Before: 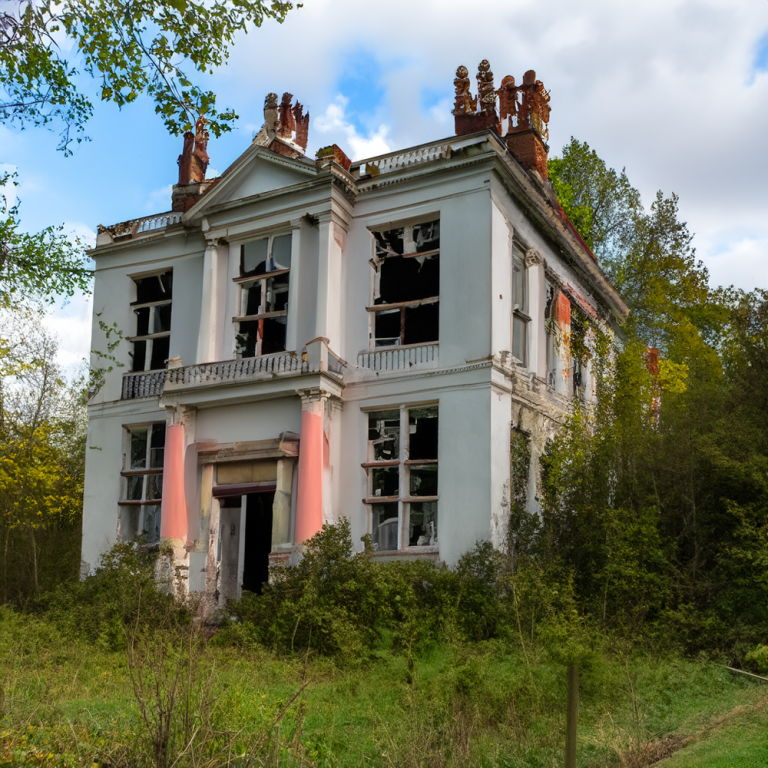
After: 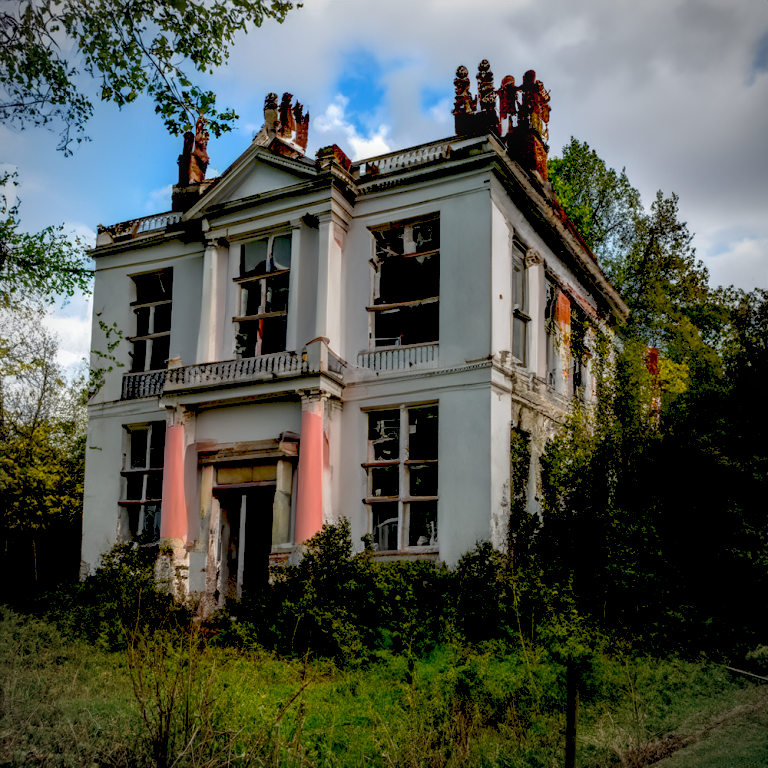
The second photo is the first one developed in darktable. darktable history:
vignetting: brightness -0.575
exposure: black level correction 0.054, exposure -0.032 EV, compensate exposure bias true, compensate highlight preservation false
local contrast: on, module defaults
tone curve: curves: ch0 [(0, 0) (0.003, 0.126) (0.011, 0.129) (0.025, 0.133) (0.044, 0.143) (0.069, 0.155) (0.1, 0.17) (0.136, 0.189) (0.177, 0.217) (0.224, 0.25) (0.277, 0.293) (0.335, 0.346) (0.399, 0.398) (0.468, 0.456) (0.543, 0.517) (0.623, 0.583) (0.709, 0.659) (0.801, 0.756) (0.898, 0.856) (1, 1)], preserve colors none
